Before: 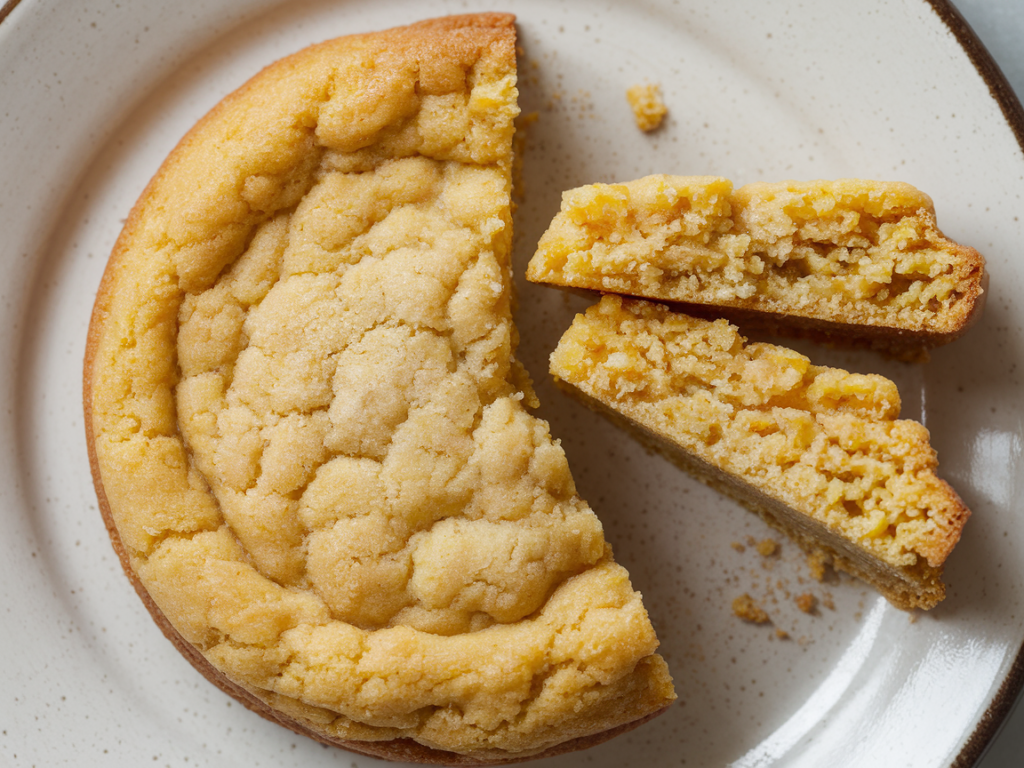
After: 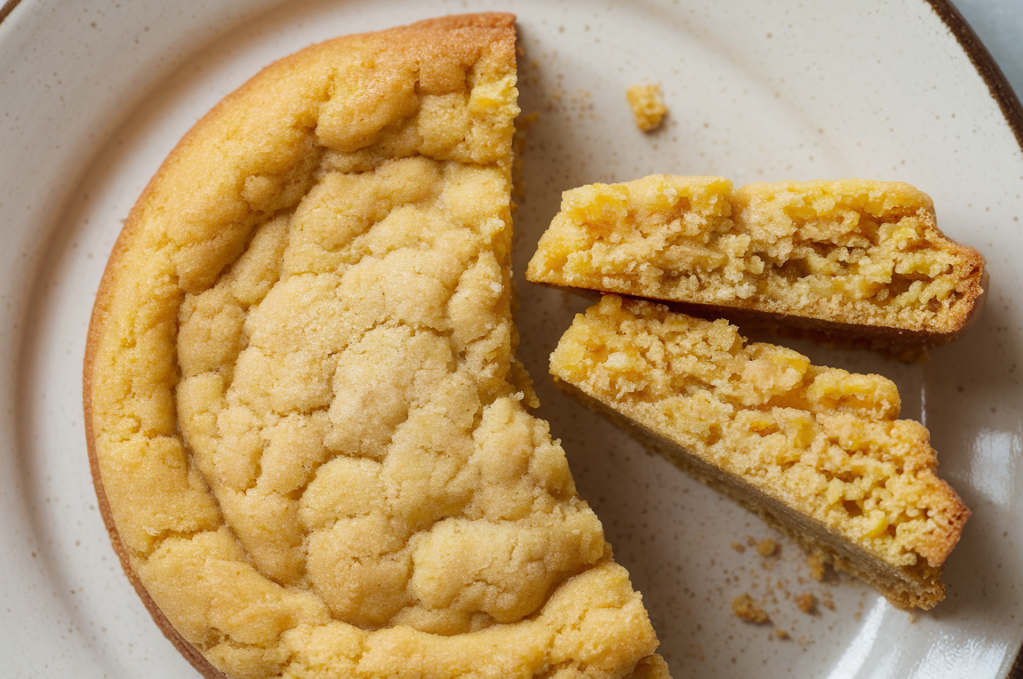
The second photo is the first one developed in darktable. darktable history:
velvia: on, module defaults
crop and rotate: top 0%, bottom 11.49%
